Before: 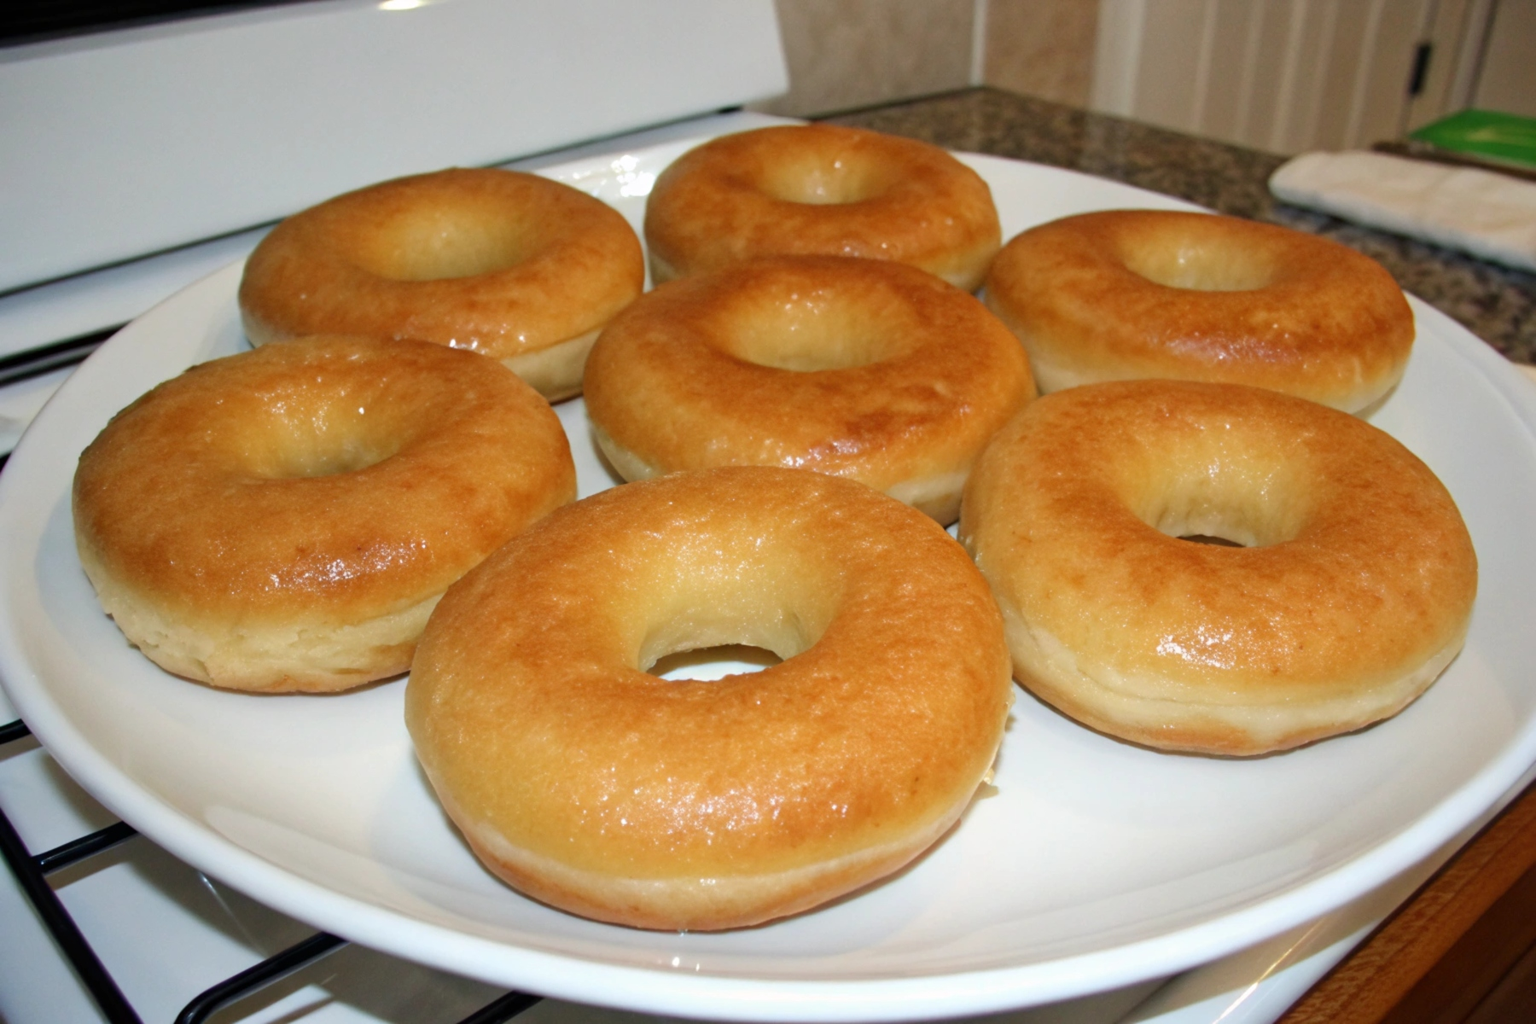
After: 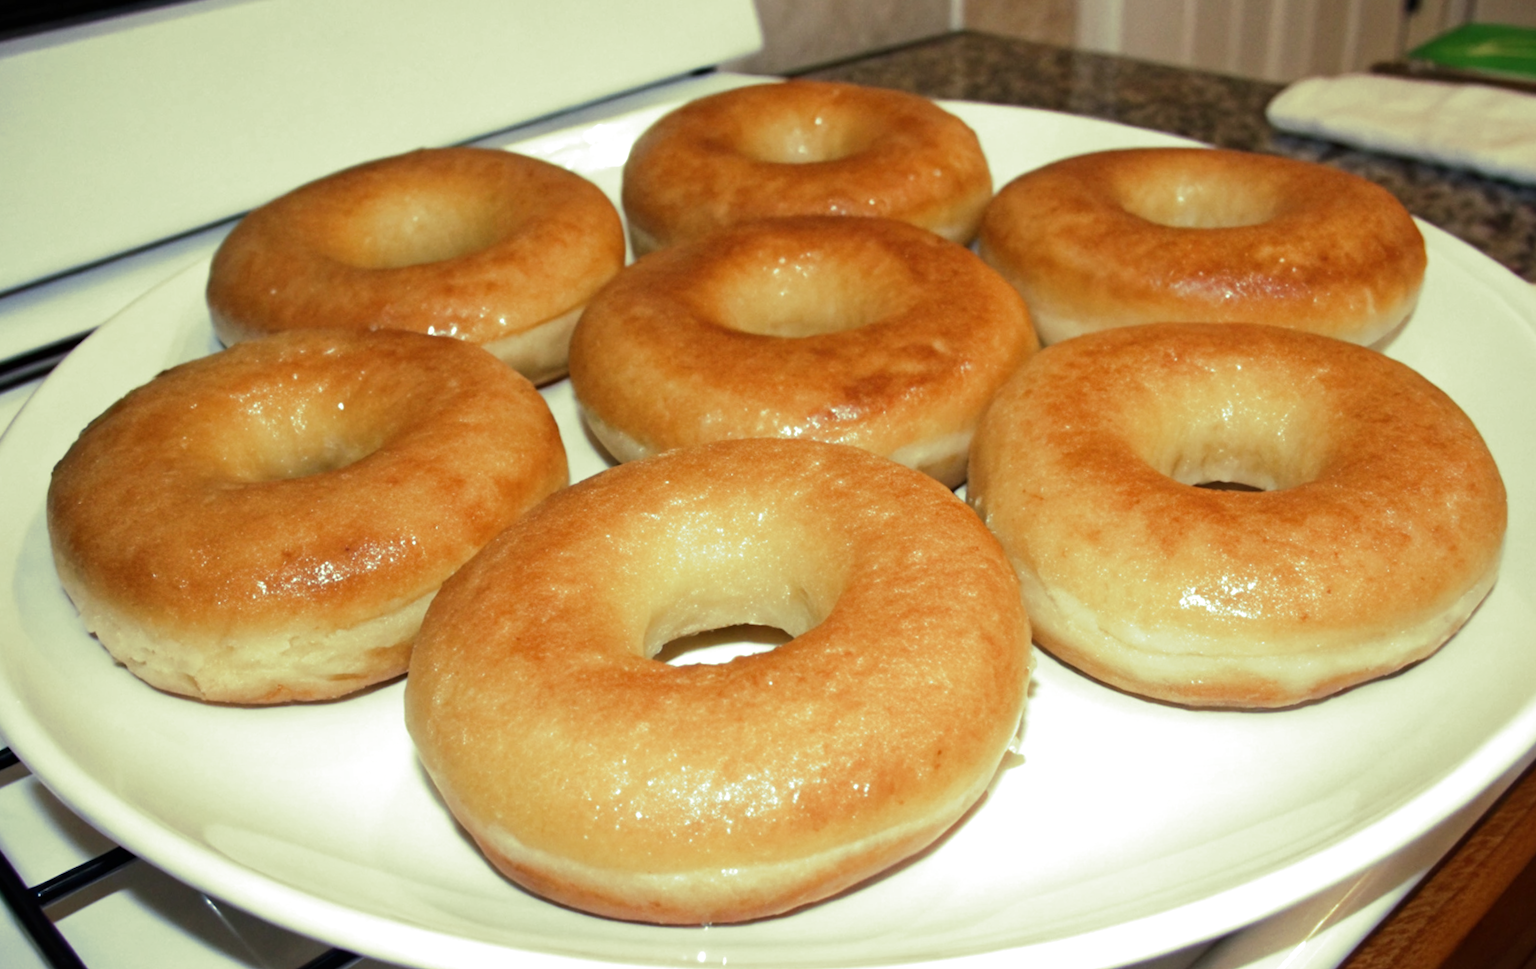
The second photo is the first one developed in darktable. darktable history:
rotate and perspective: rotation -3.52°, crop left 0.036, crop right 0.964, crop top 0.081, crop bottom 0.919
tone equalizer: -8 EV -0.417 EV, -7 EV -0.389 EV, -6 EV -0.333 EV, -5 EV -0.222 EV, -3 EV 0.222 EV, -2 EV 0.333 EV, -1 EV 0.389 EV, +0 EV 0.417 EV, edges refinement/feathering 500, mask exposure compensation -1.57 EV, preserve details no
split-toning: shadows › hue 290.82°, shadows › saturation 0.34, highlights › saturation 0.38, balance 0, compress 50%
